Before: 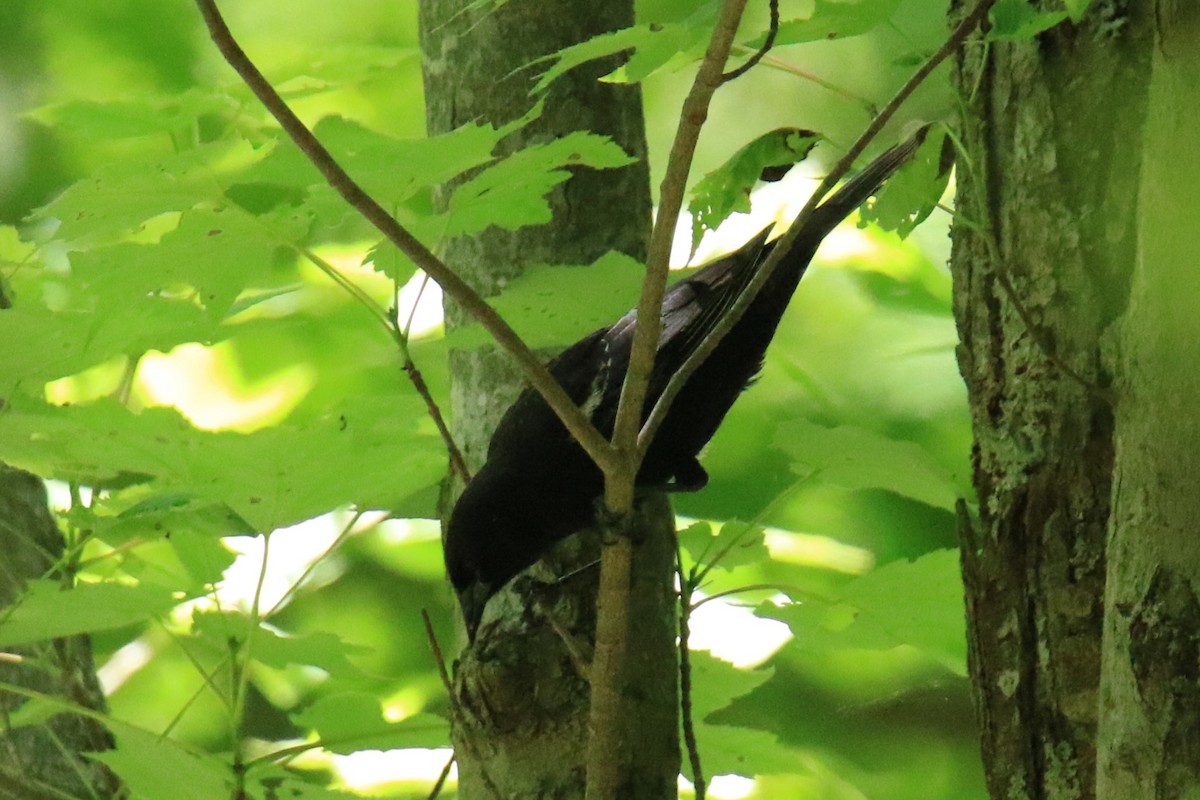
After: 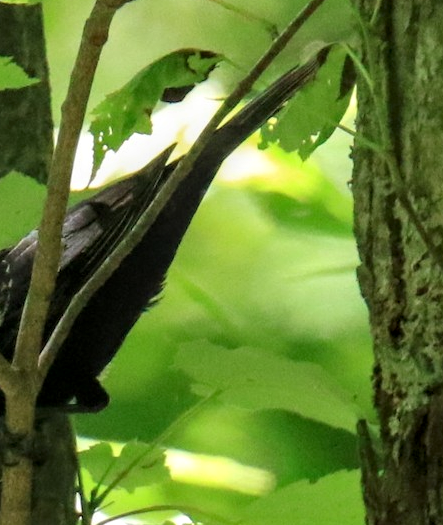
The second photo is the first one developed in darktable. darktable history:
crop and rotate: left 49.936%, top 10.094%, right 13.136%, bottom 24.256%
local contrast: detail 130%
